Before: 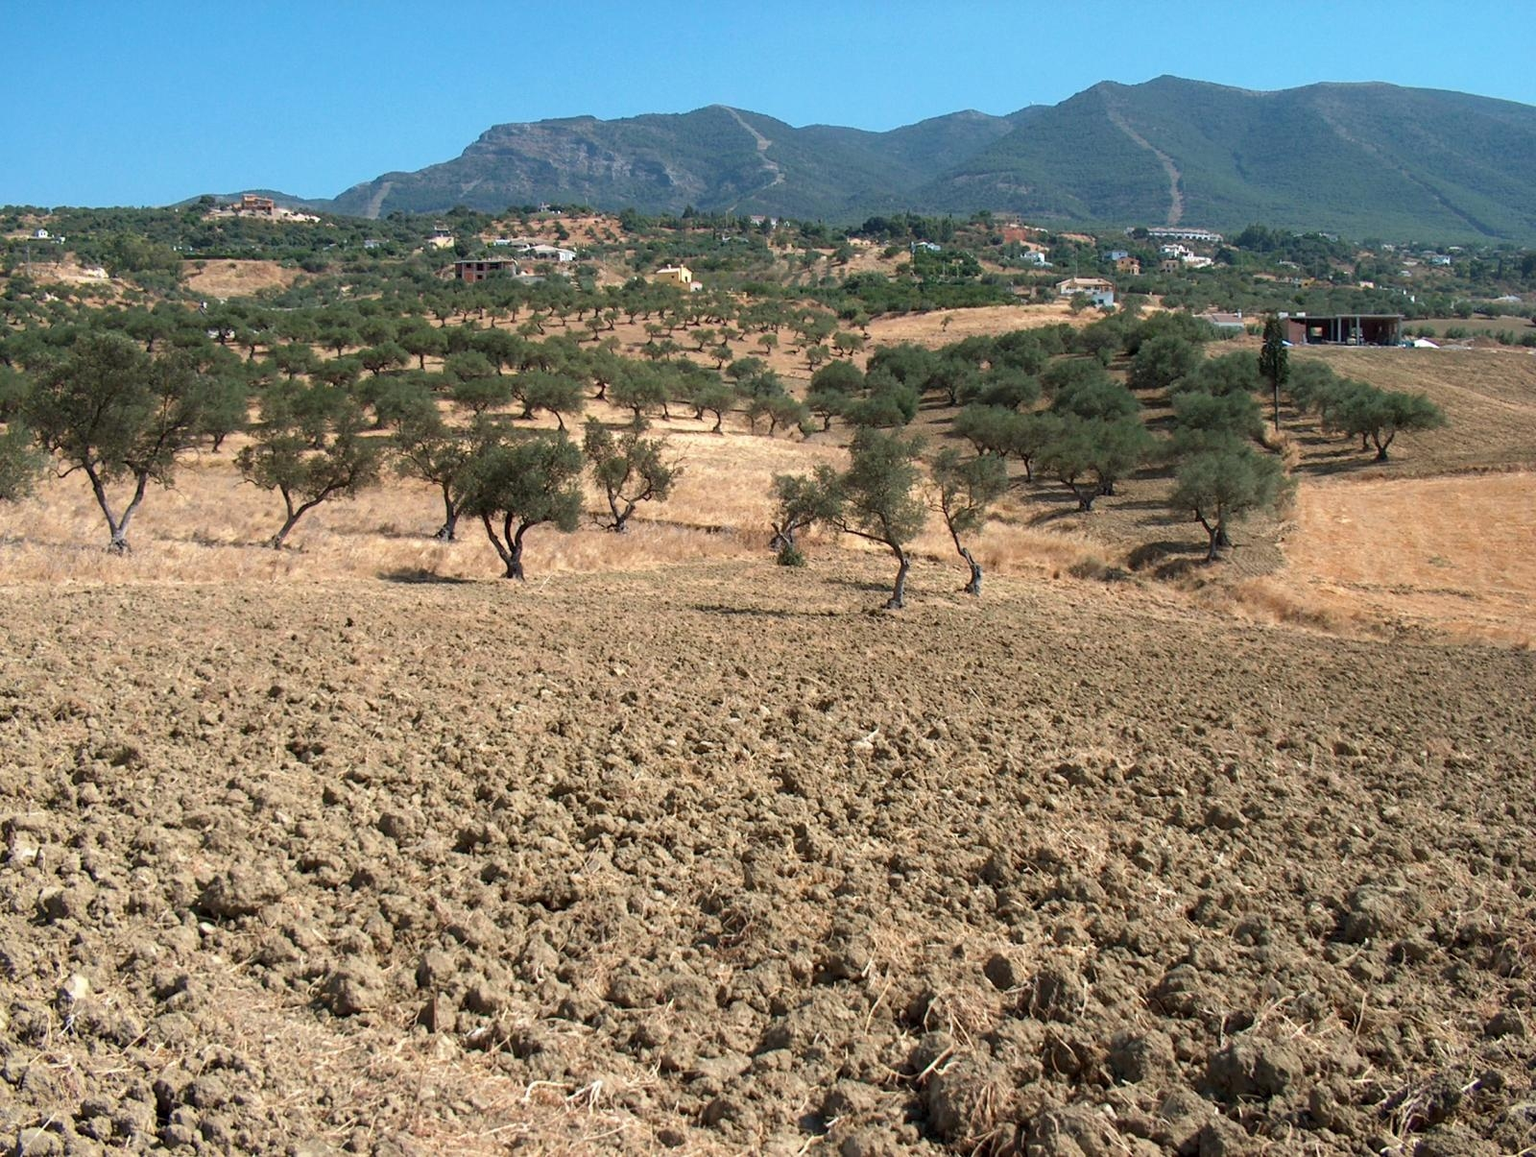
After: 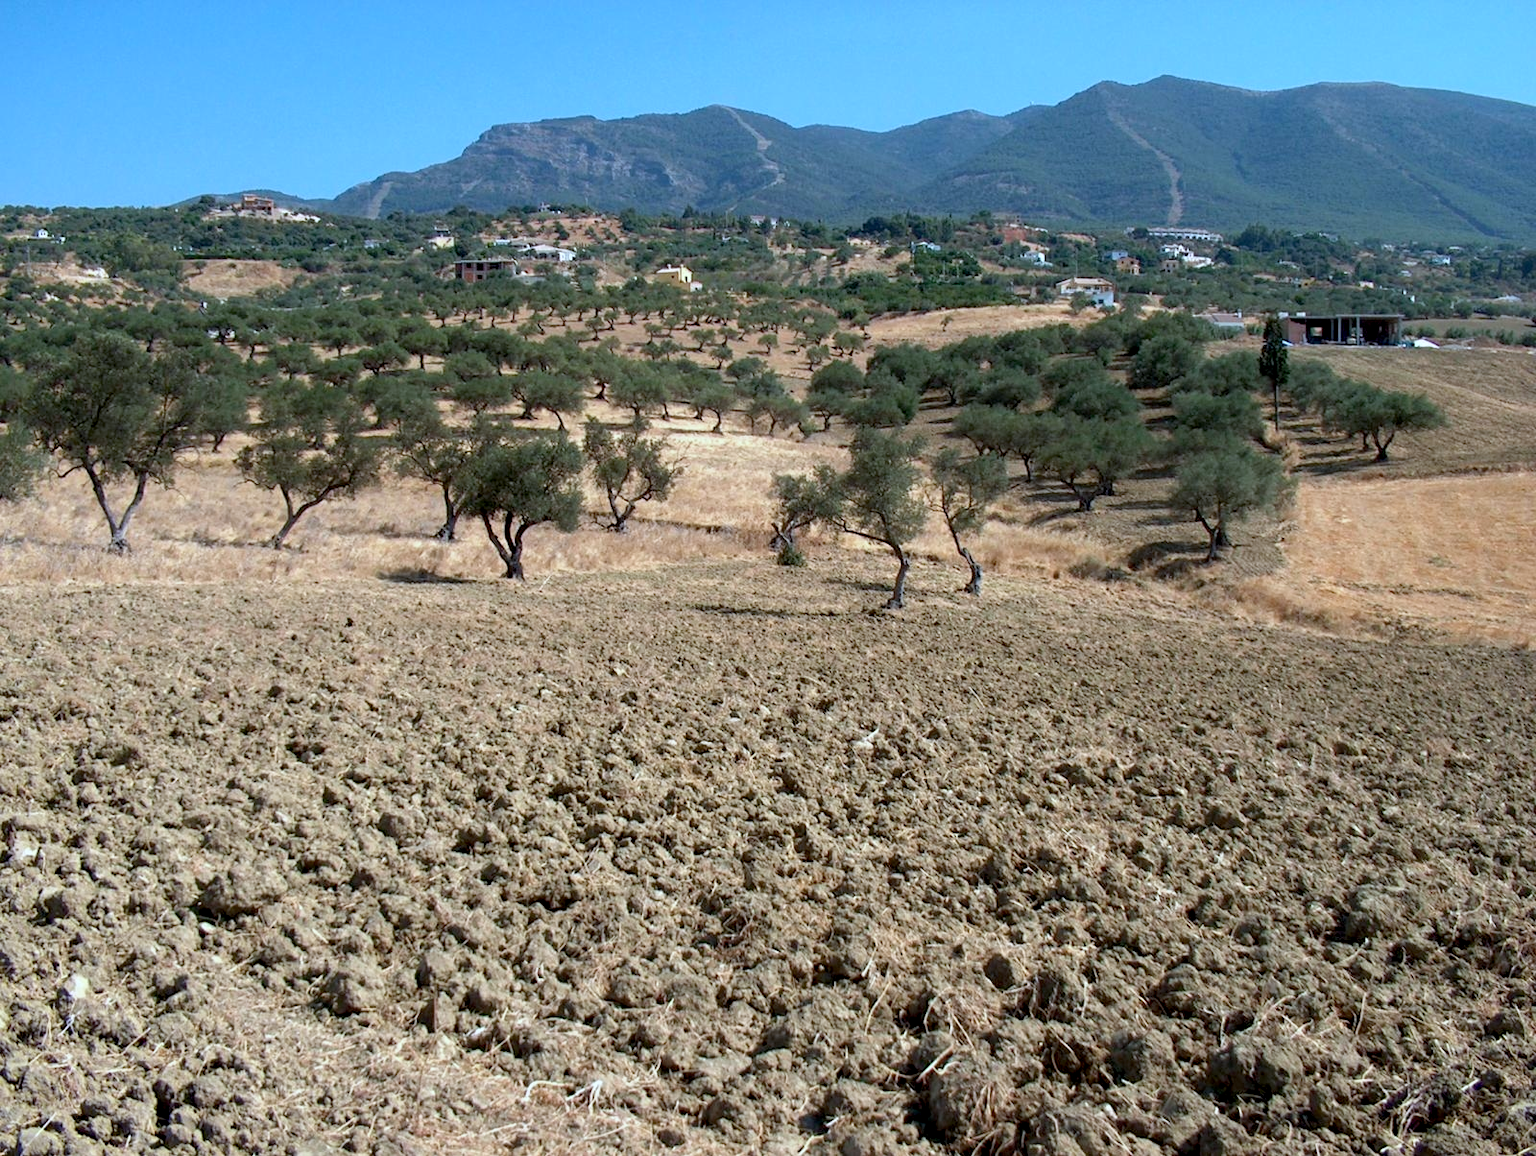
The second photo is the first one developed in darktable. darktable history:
white balance: red 0.924, blue 1.095
exposure: black level correction 0.009, exposure 0.014 EV, compensate highlight preservation false
